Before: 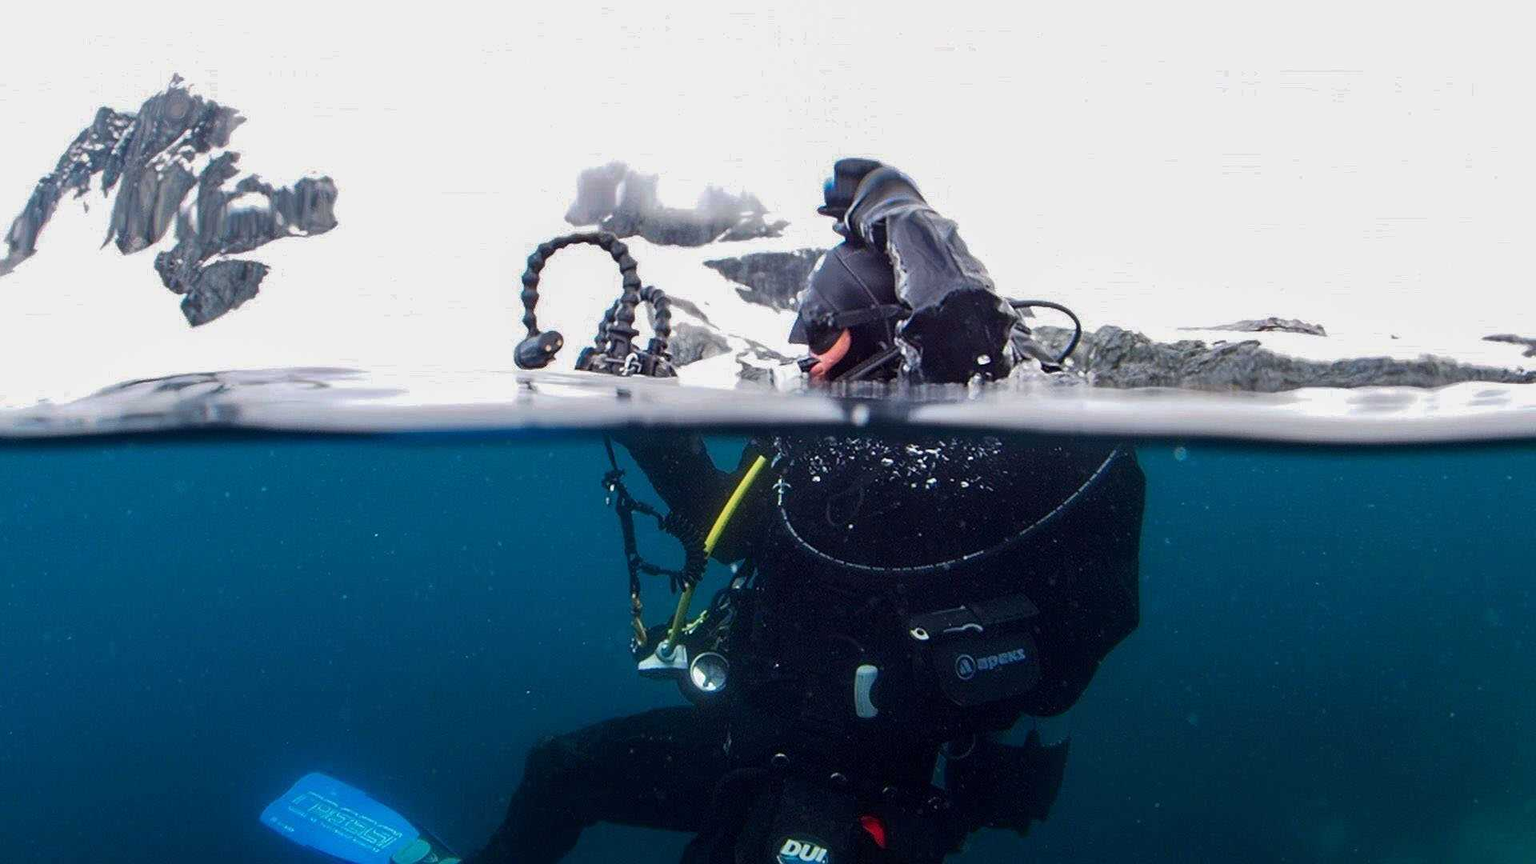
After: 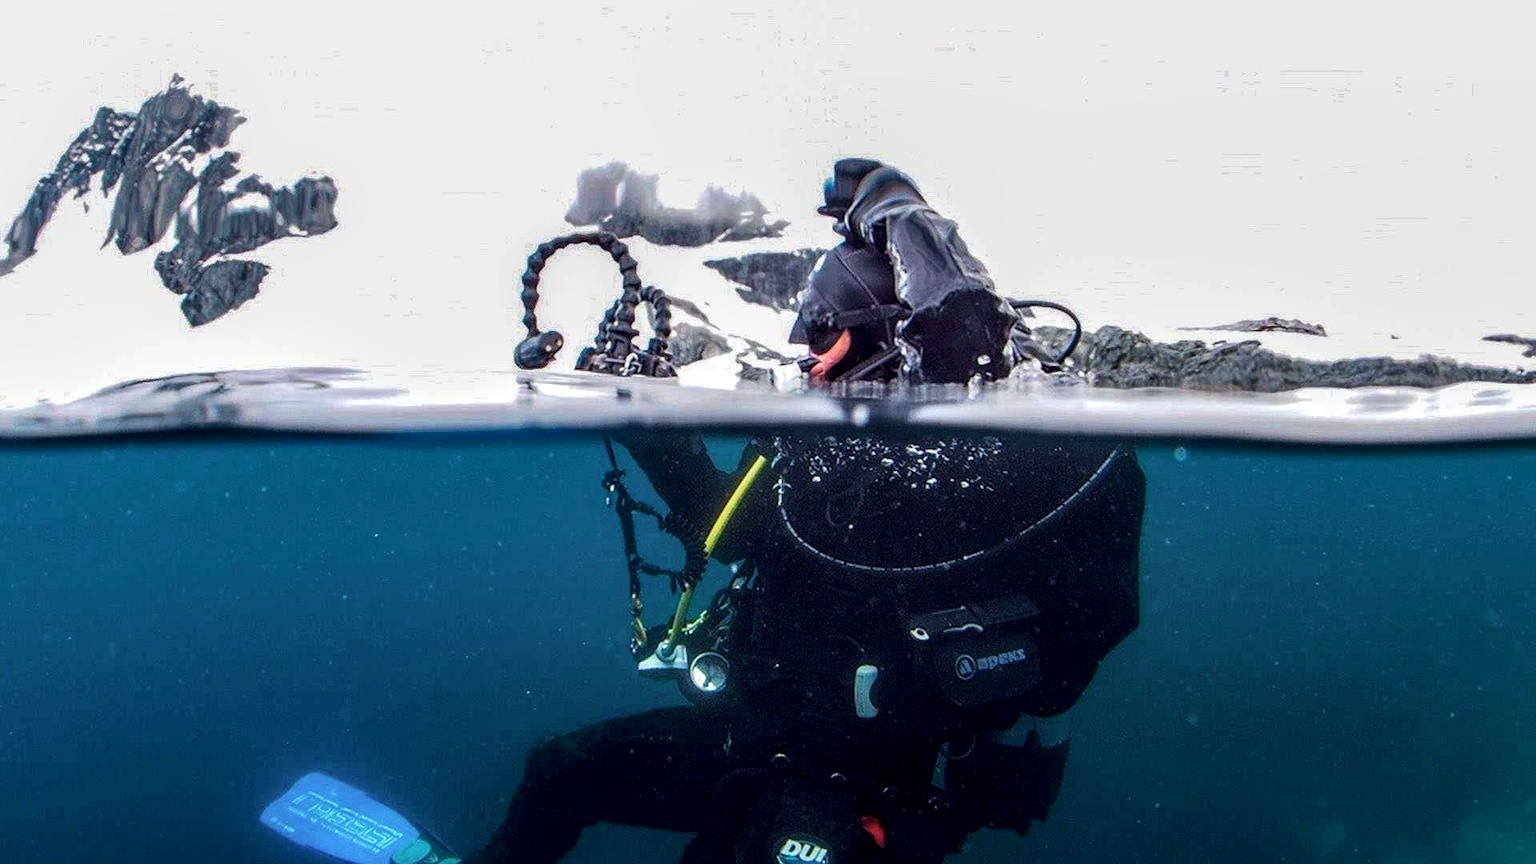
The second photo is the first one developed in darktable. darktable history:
velvia: on, module defaults
local contrast: detail 150%
